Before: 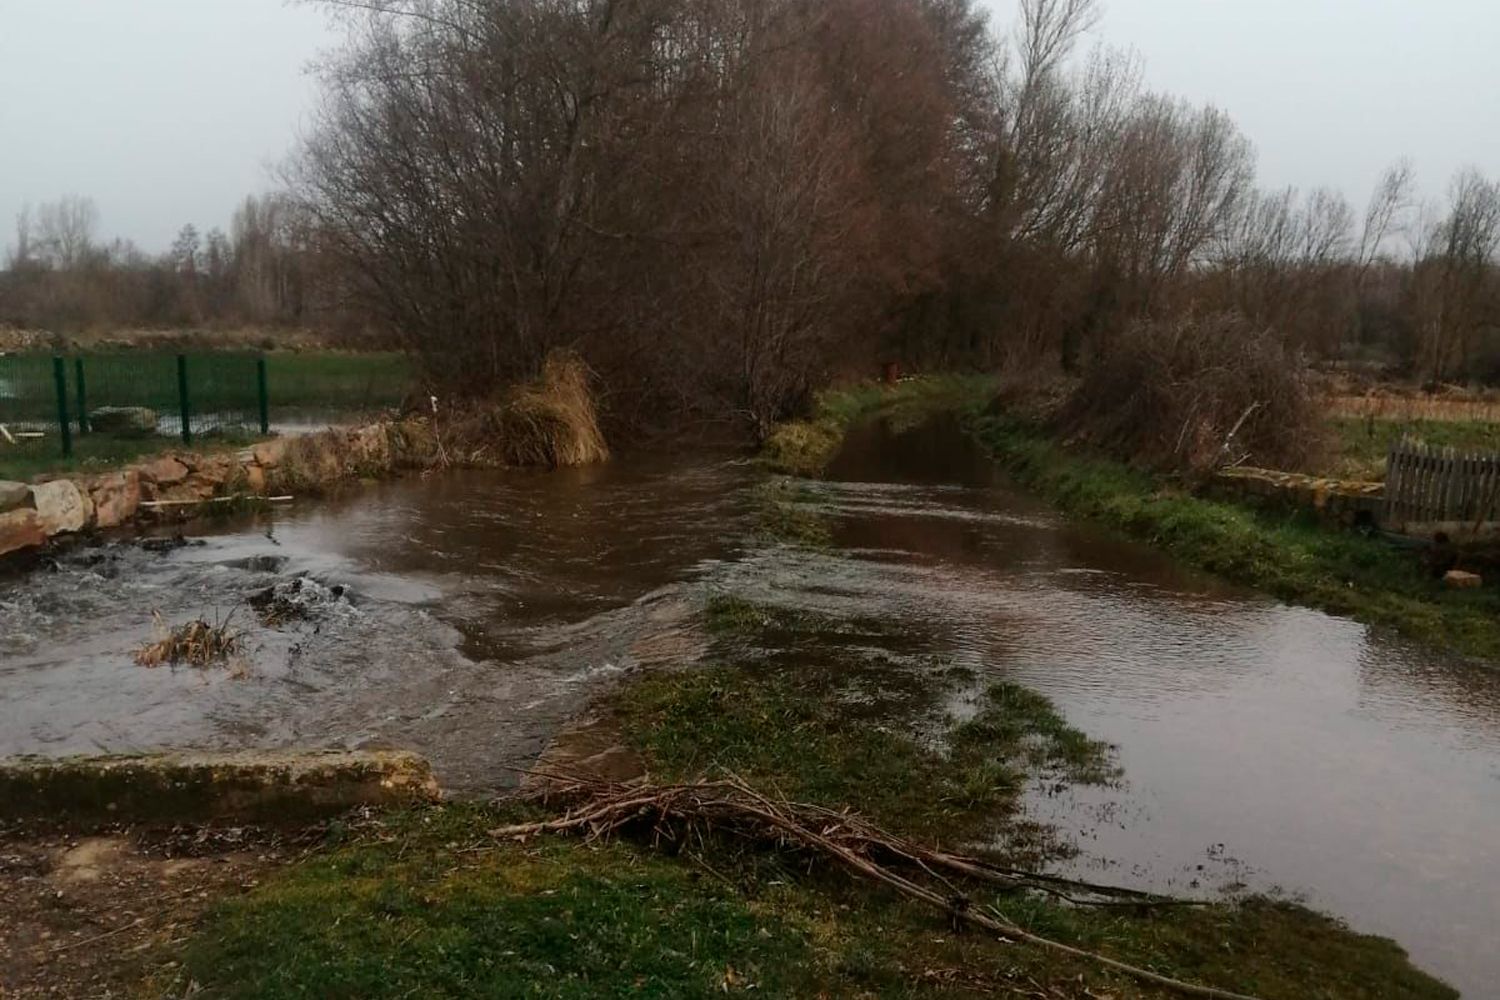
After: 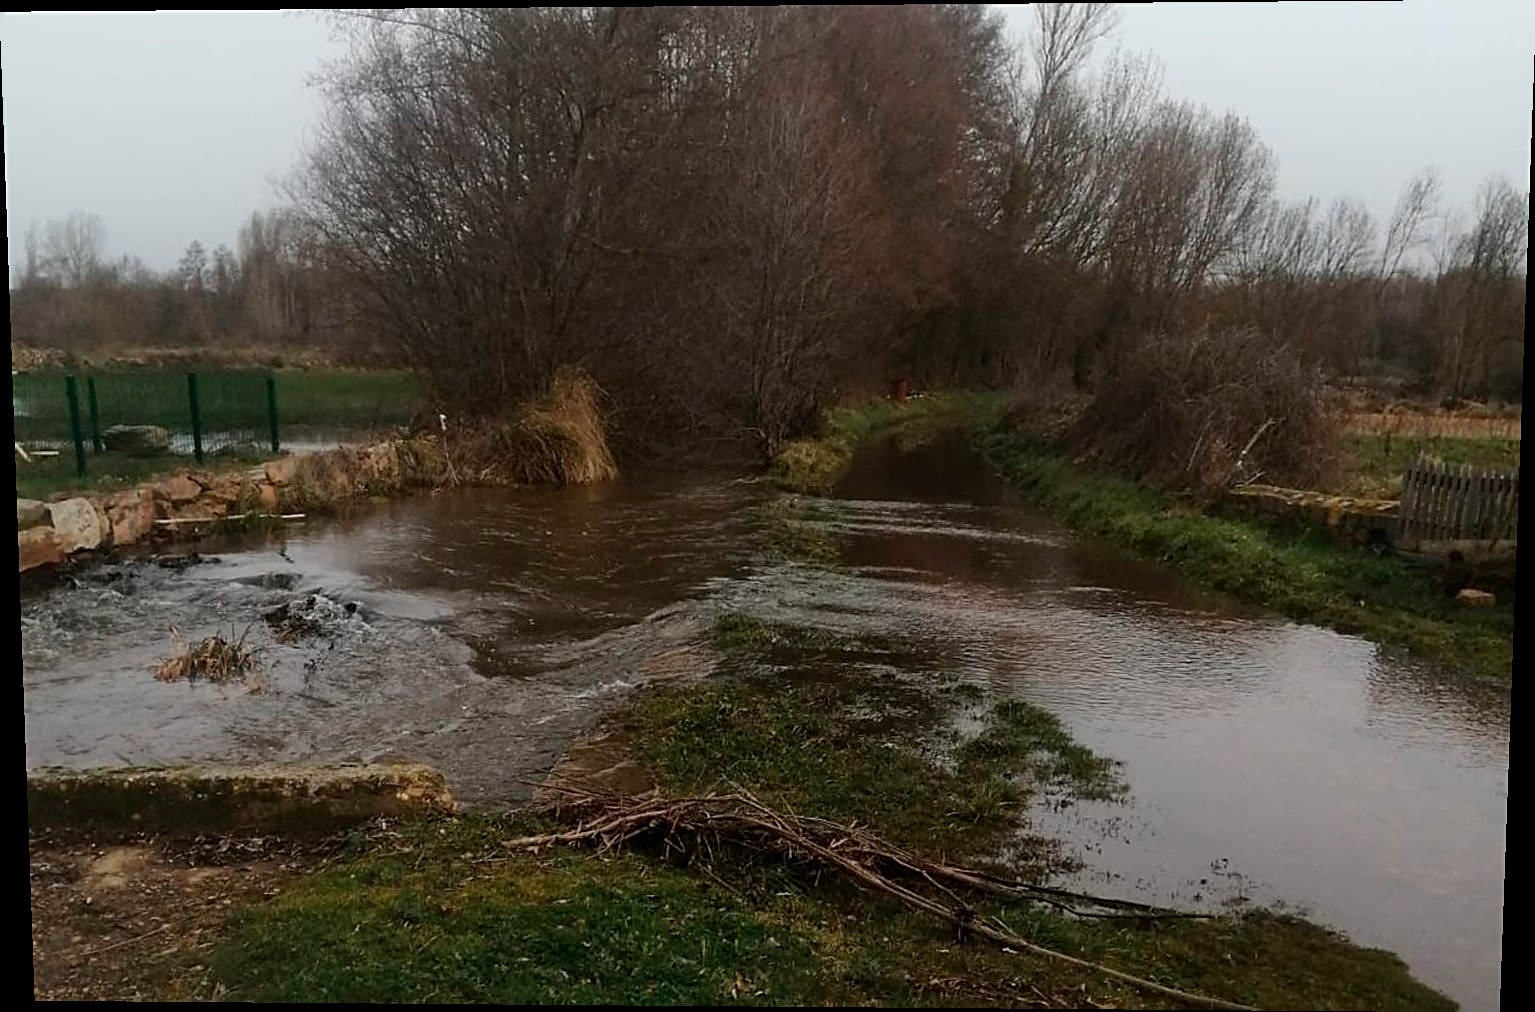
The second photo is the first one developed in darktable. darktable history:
sharpen: on, module defaults
rotate and perspective: lens shift (vertical) 0.048, lens shift (horizontal) -0.024, automatic cropping off
